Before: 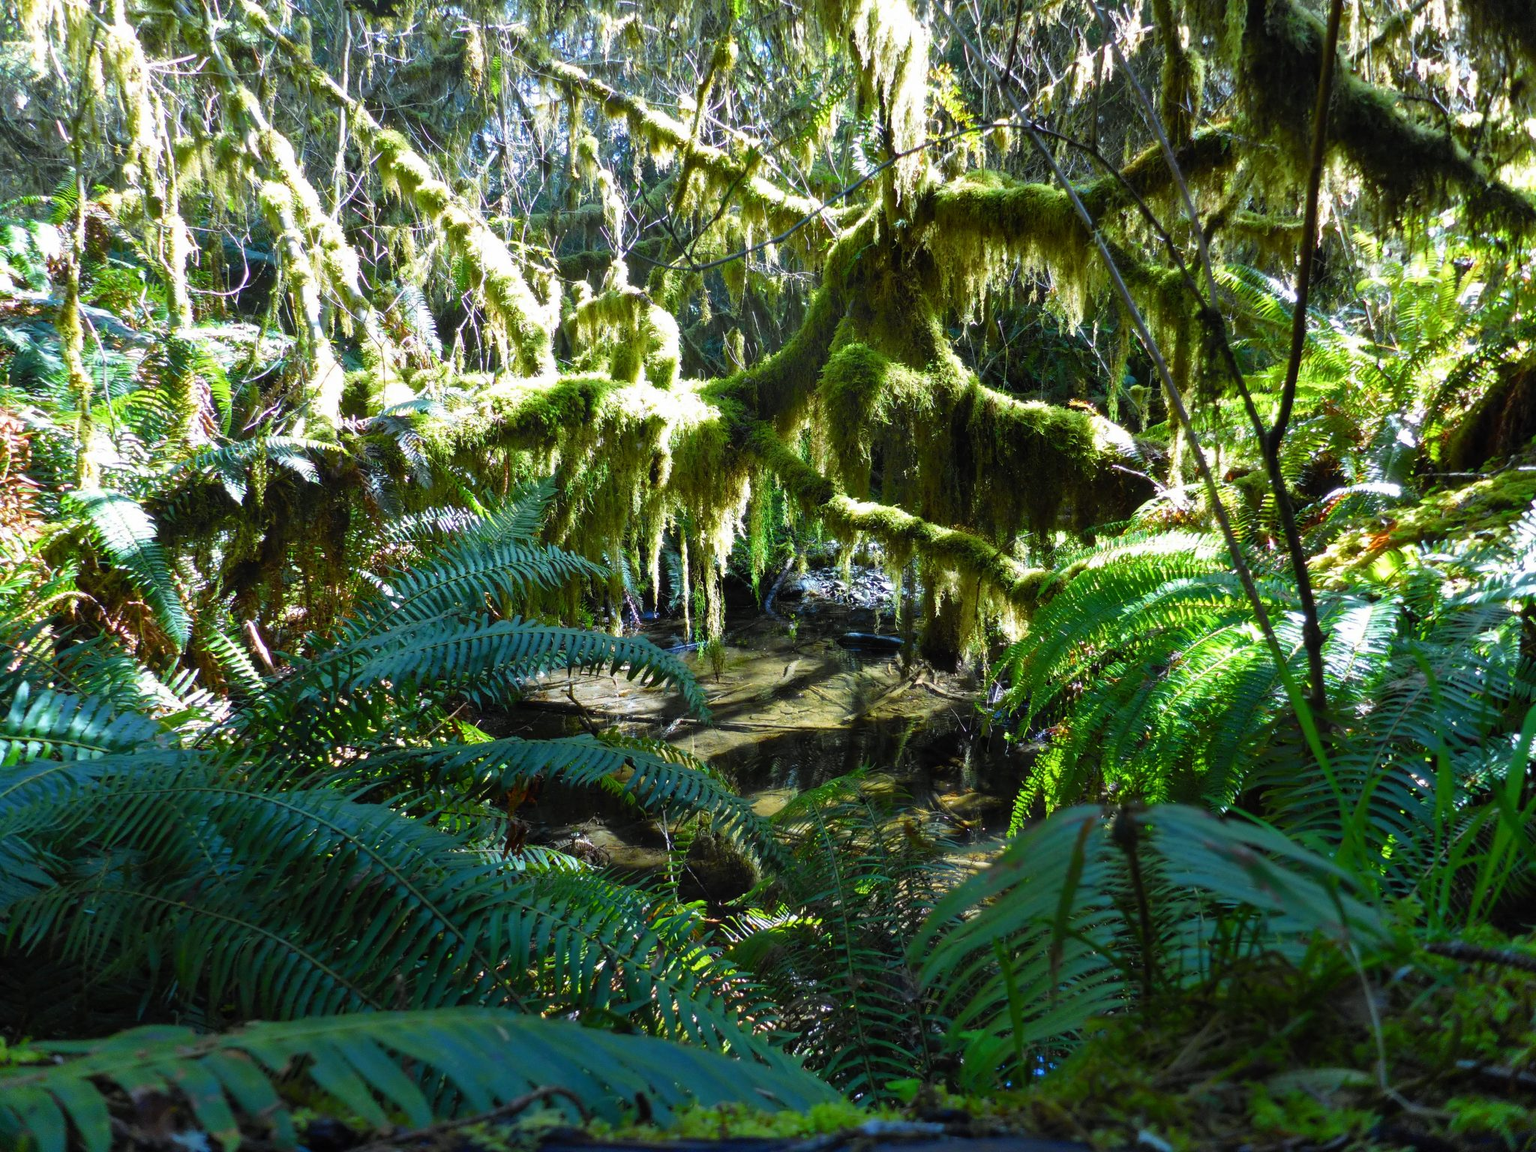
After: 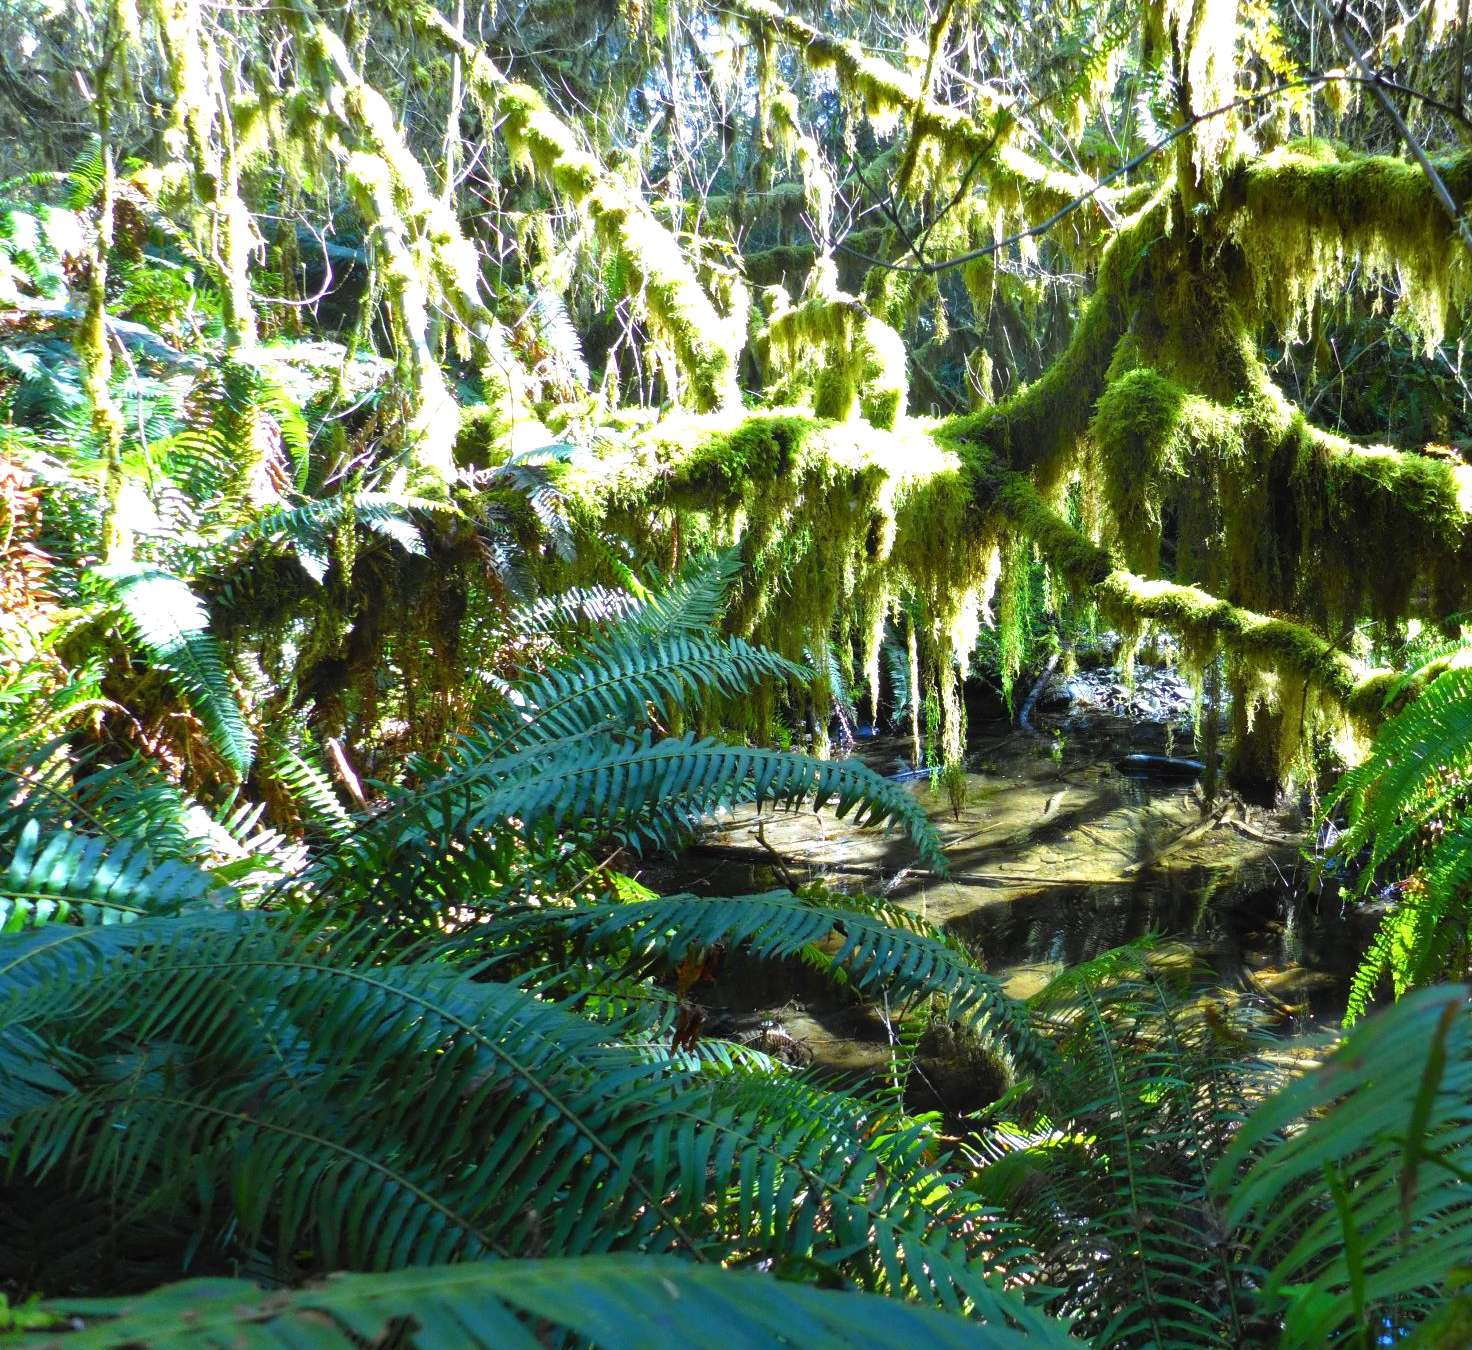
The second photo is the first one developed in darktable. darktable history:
crop: top 5.803%, right 27.864%, bottom 5.804%
exposure: black level correction 0, exposure 0.6 EV, compensate highlight preservation false
white balance: emerald 1
